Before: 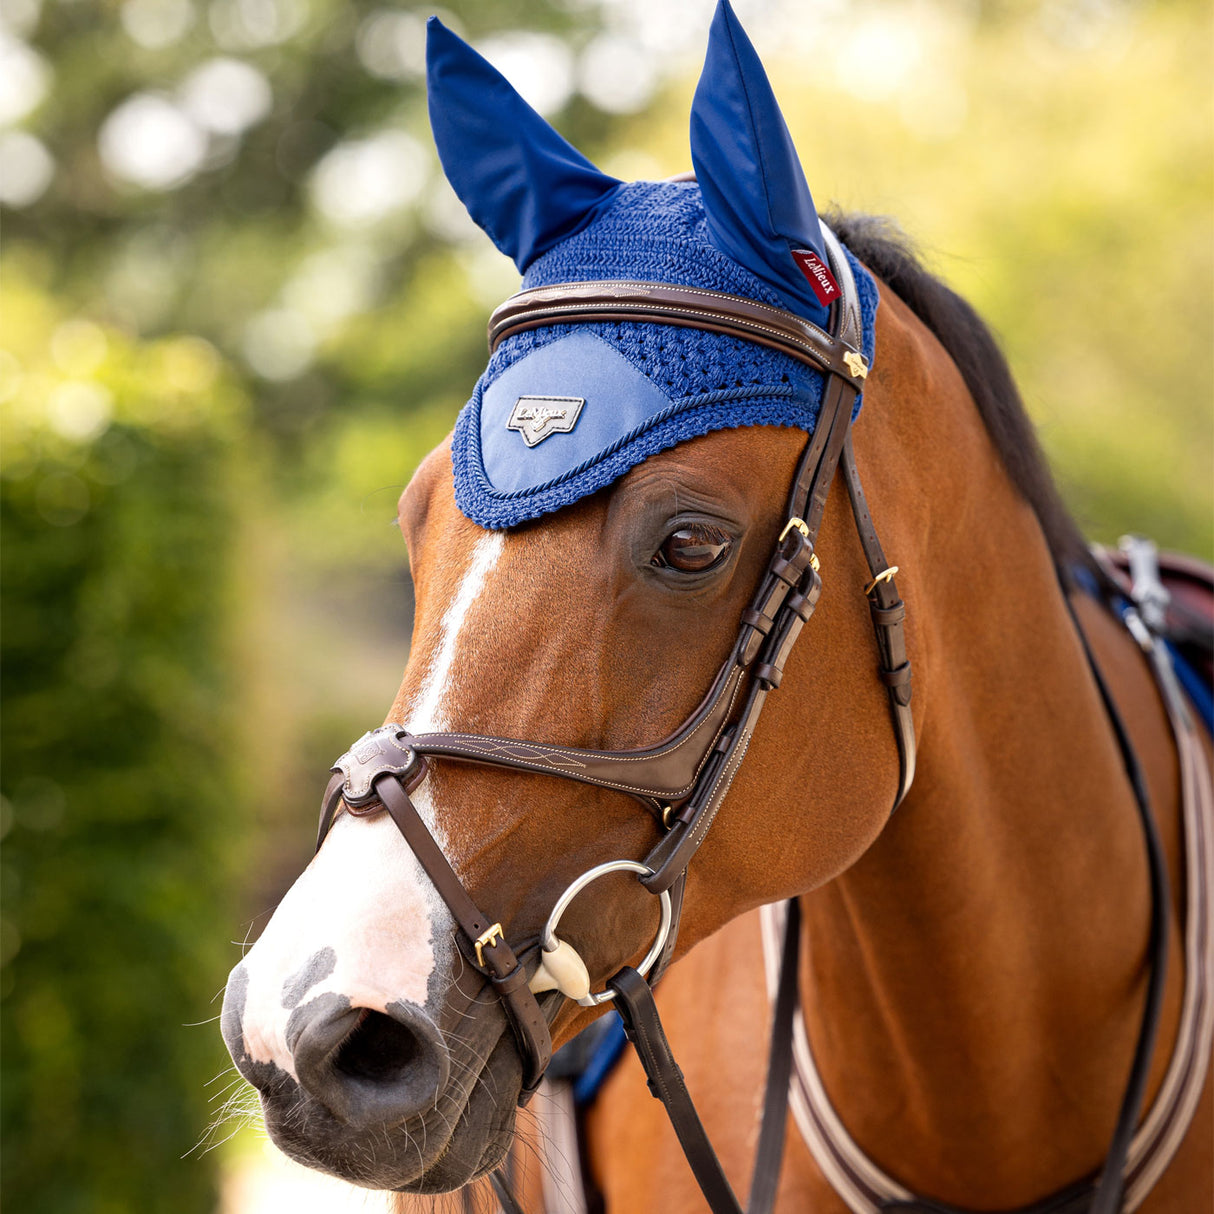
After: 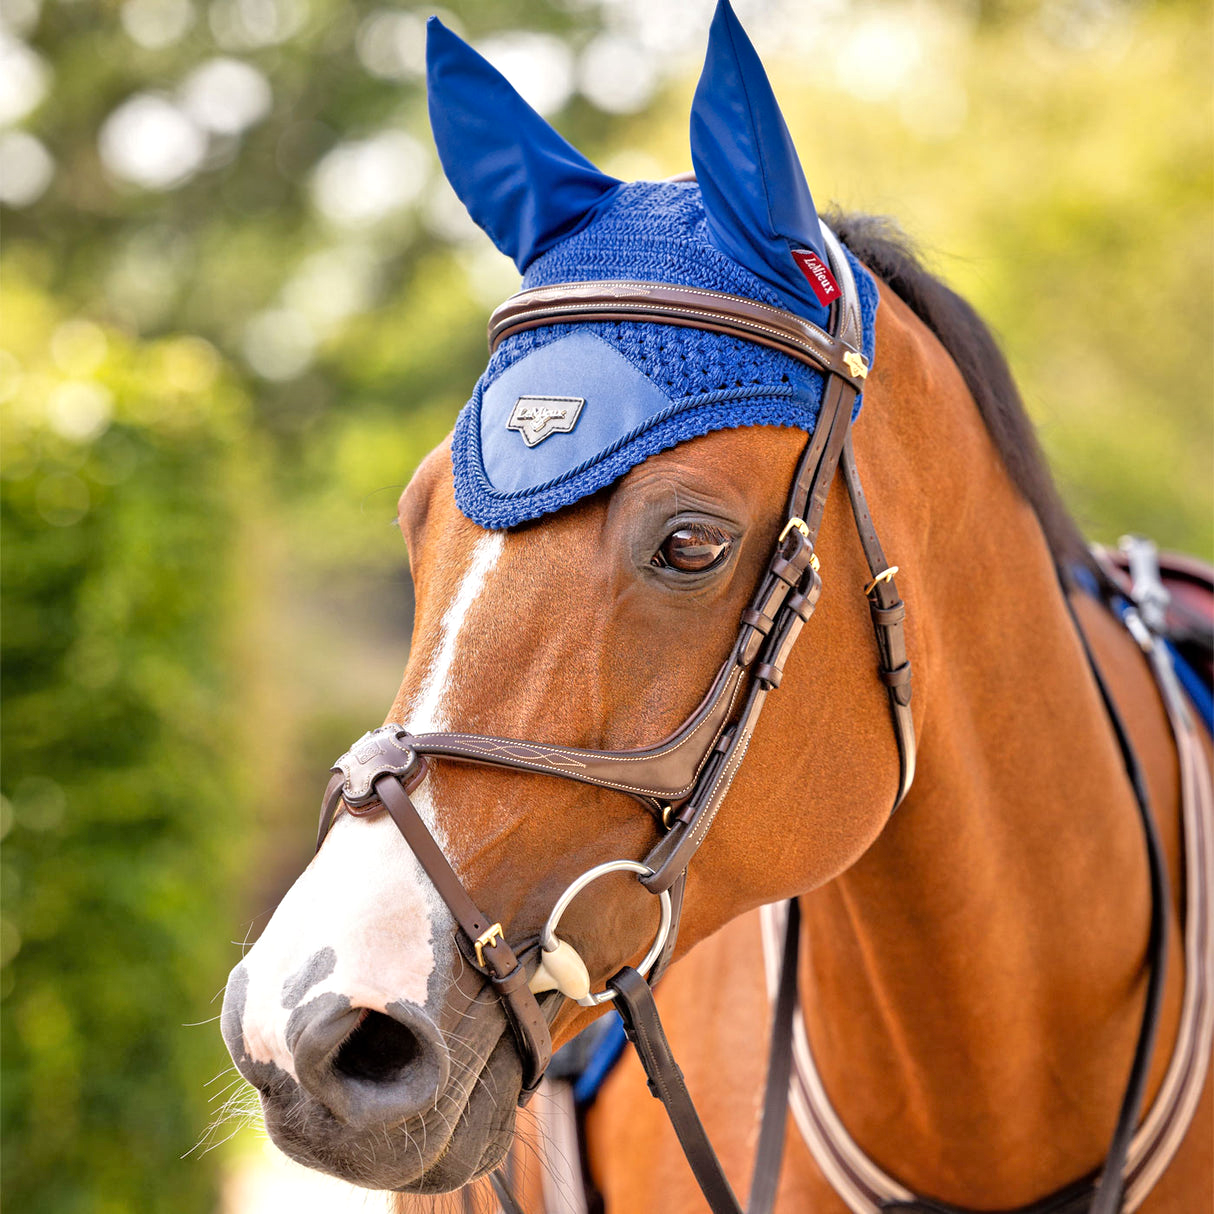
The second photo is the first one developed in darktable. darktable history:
shadows and highlights: soften with gaussian
tone equalizer: -7 EV 0.15 EV, -6 EV 0.6 EV, -5 EV 1.15 EV, -4 EV 1.33 EV, -3 EV 1.15 EV, -2 EV 0.6 EV, -1 EV 0.15 EV, mask exposure compensation -0.5 EV
